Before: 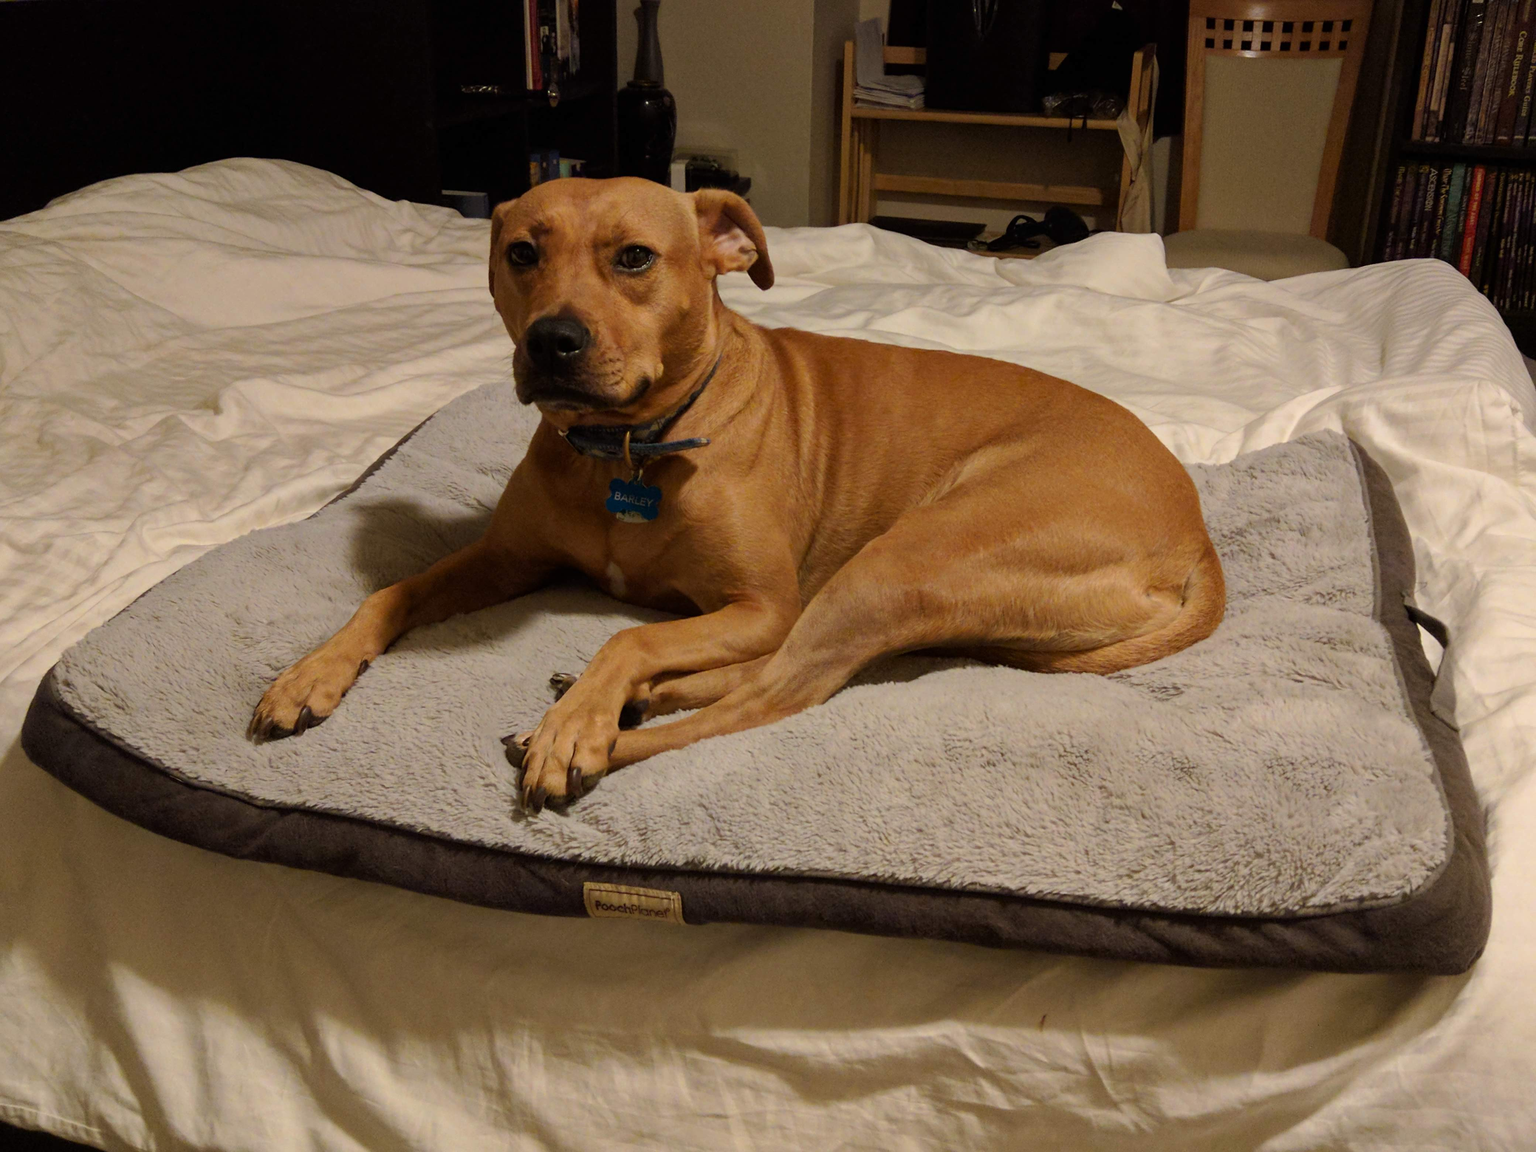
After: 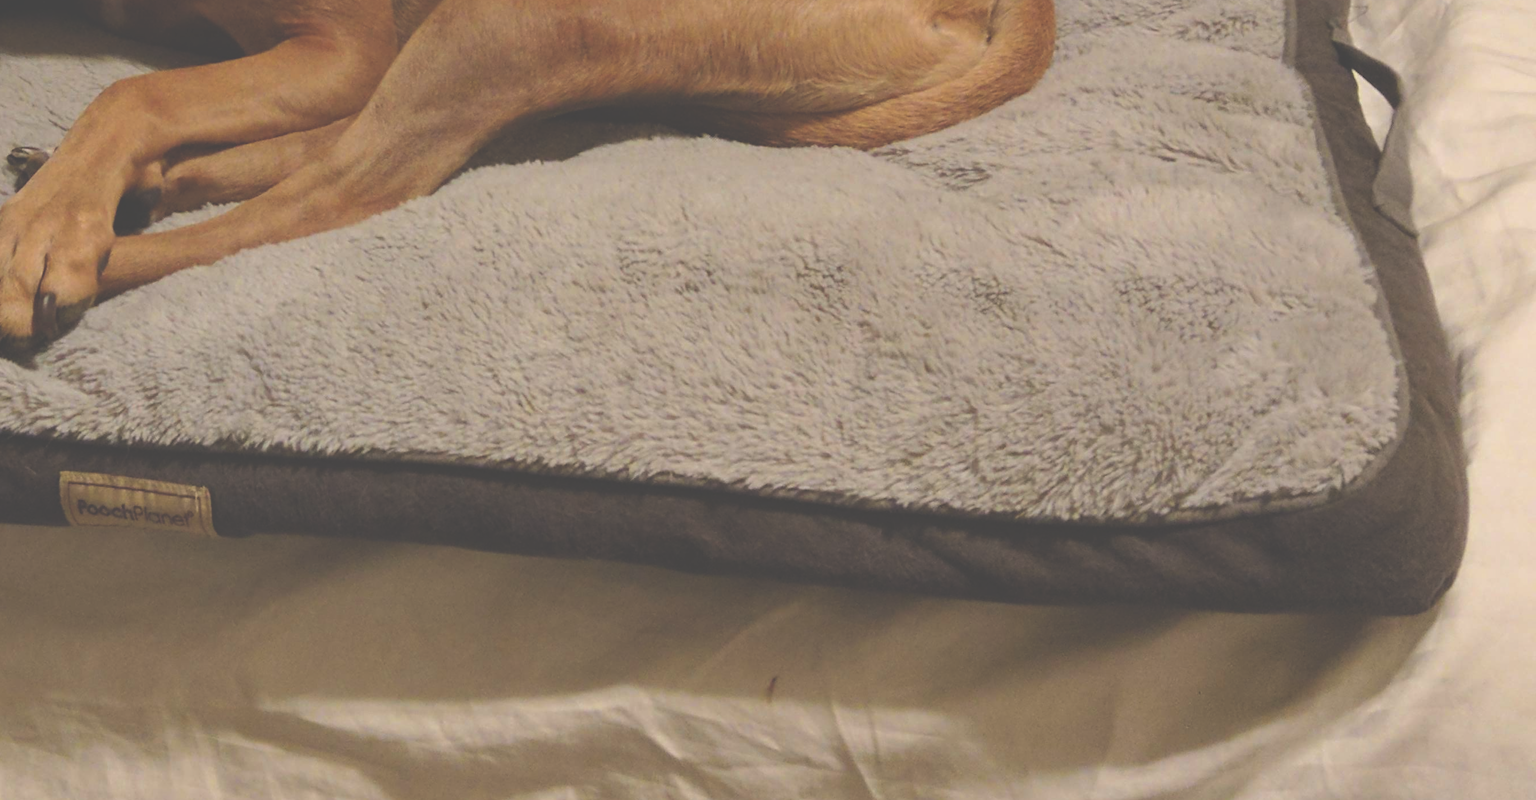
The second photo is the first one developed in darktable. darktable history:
crop and rotate: left 35.509%, top 50.238%, bottom 4.934%
tone equalizer: on, module defaults
exposure: black level correction -0.062, exposure -0.05 EV, compensate highlight preservation false
